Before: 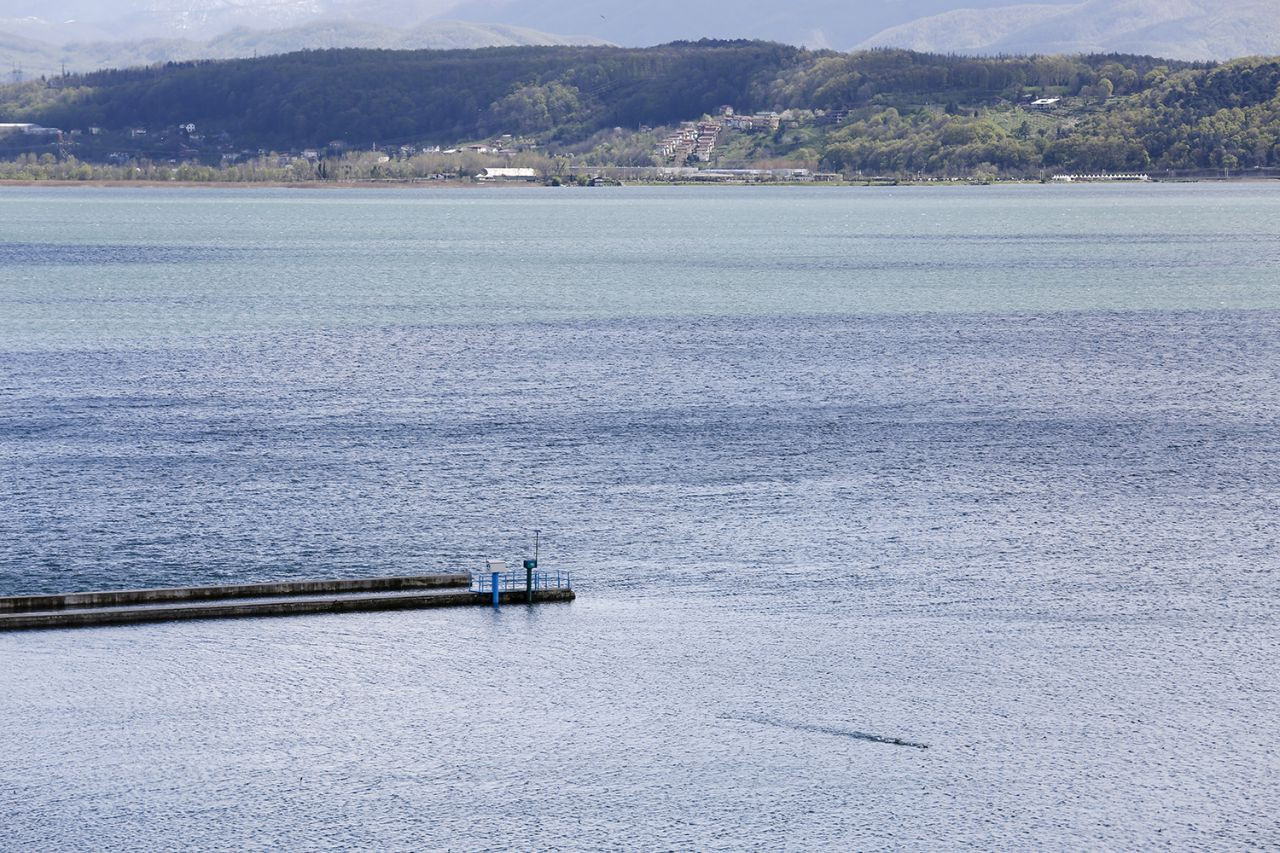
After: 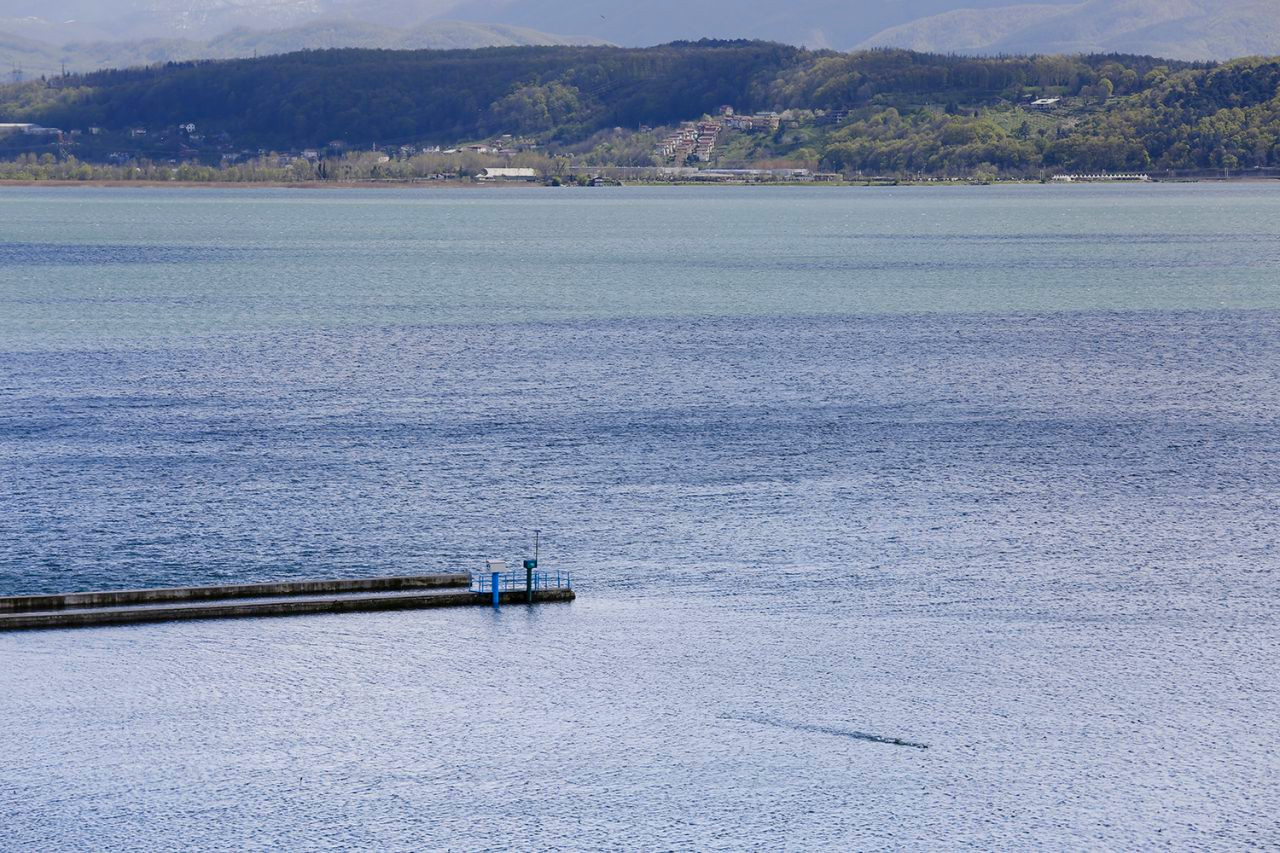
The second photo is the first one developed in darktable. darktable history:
graduated density: rotation -0.352°, offset 57.64
color correction: saturation 1.32
